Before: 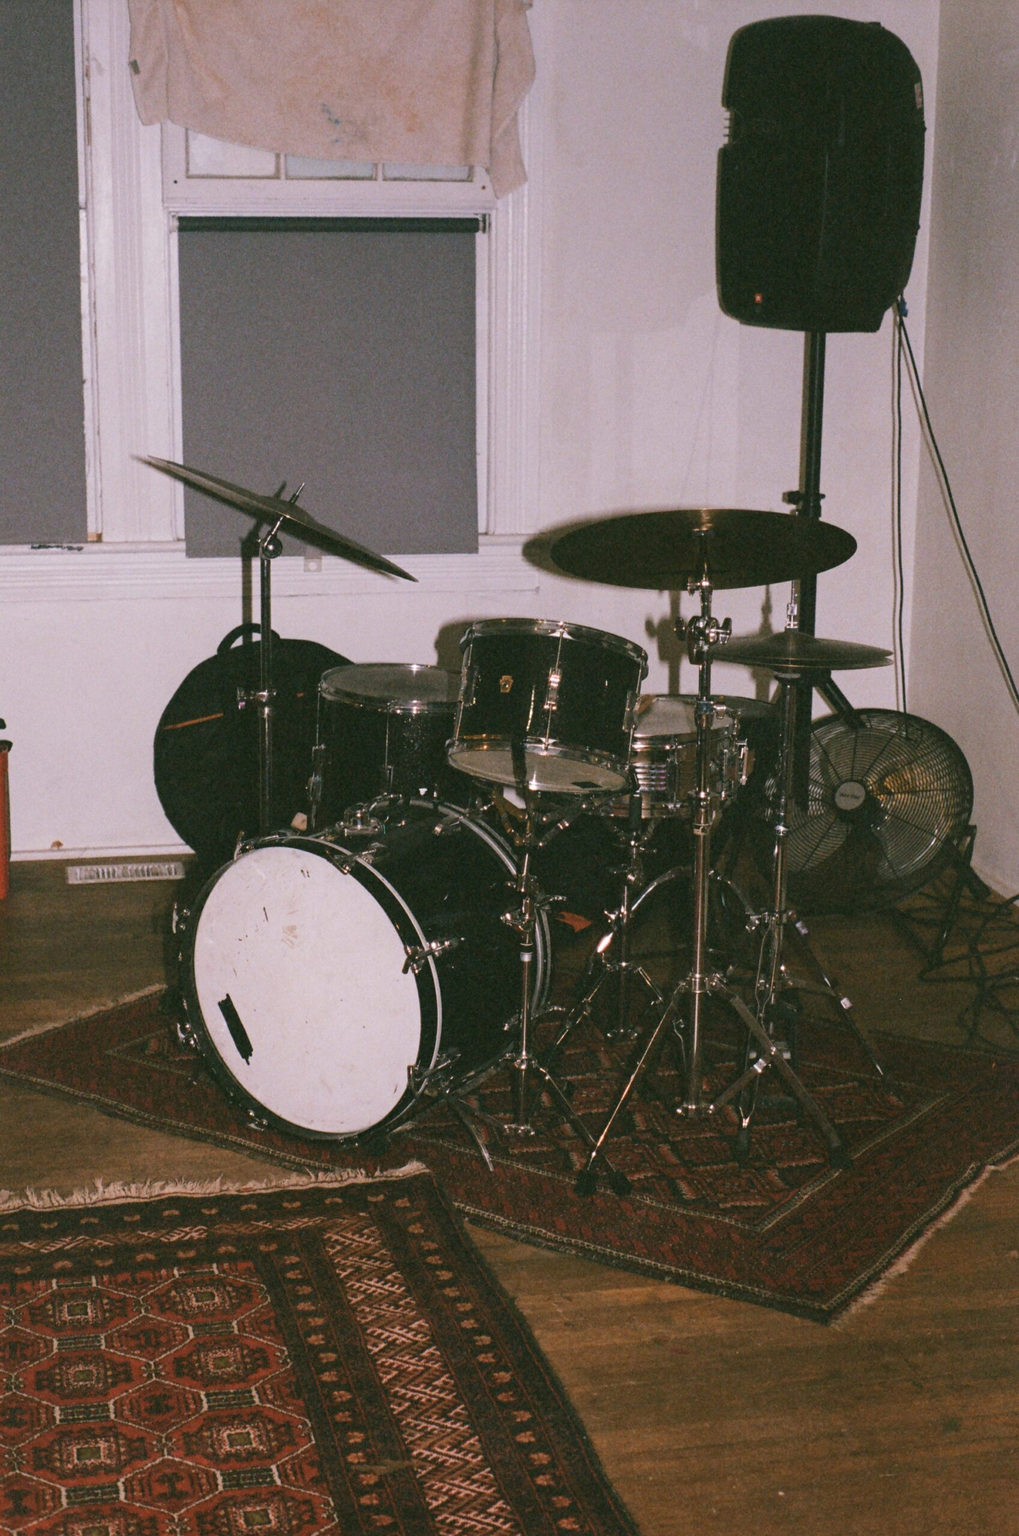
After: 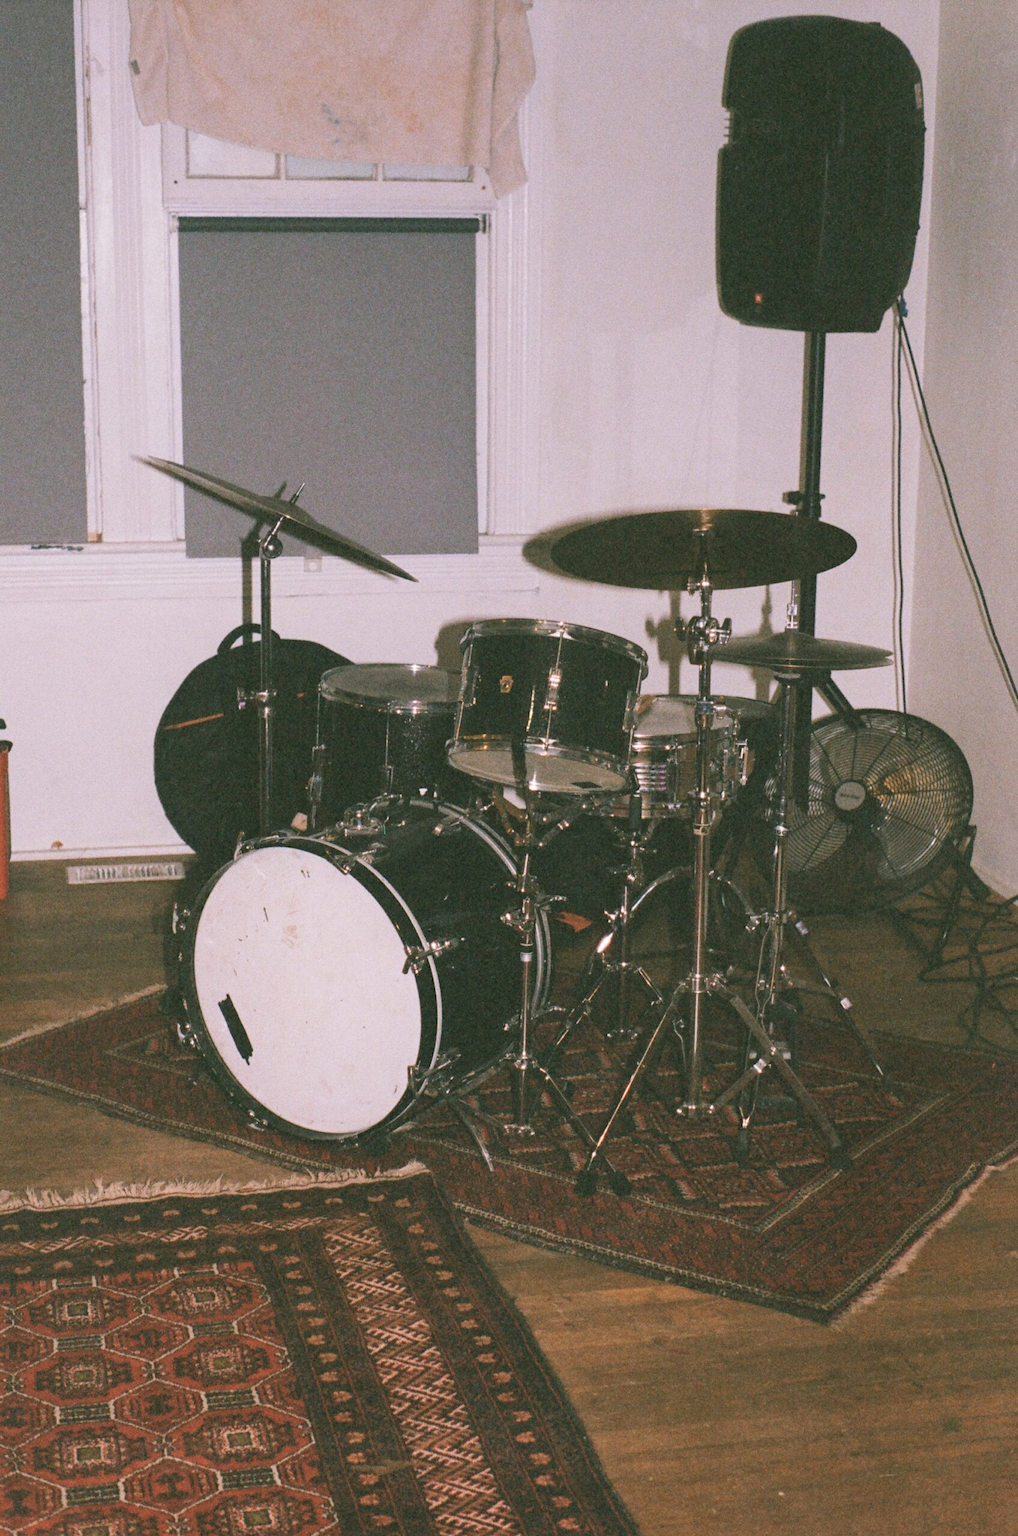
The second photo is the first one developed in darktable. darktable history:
contrast brightness saturation: brightness 0.15
grain: coarseness 0.09 ISO
